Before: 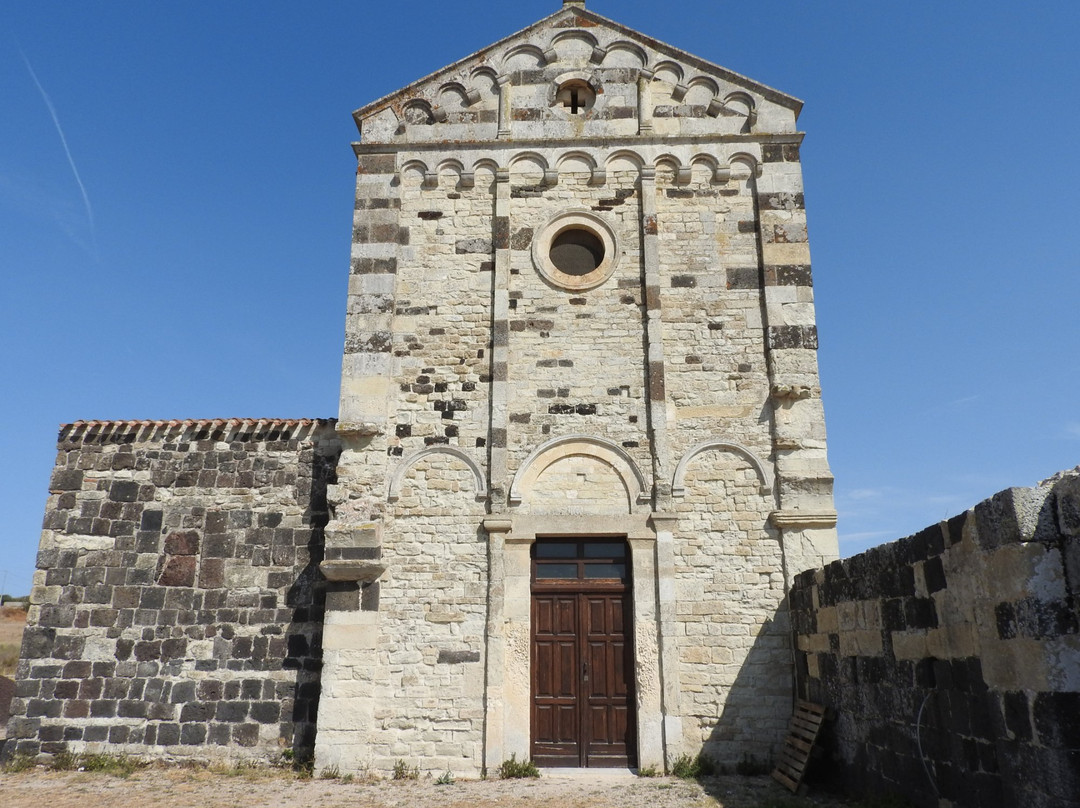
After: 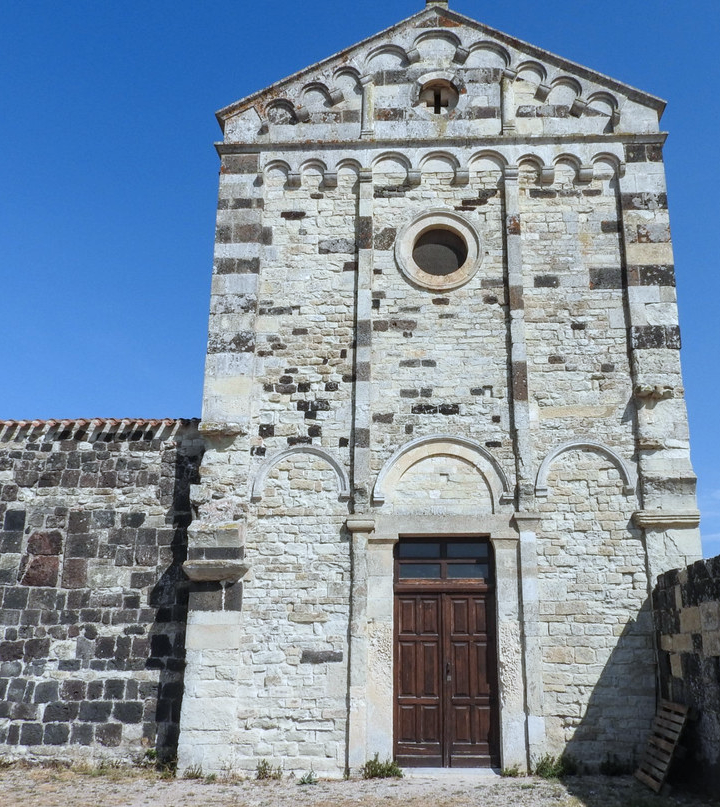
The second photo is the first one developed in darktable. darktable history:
color calibration: x 0.37, y 0.382, temperature 4313.7 K
crop and rotate: left 12.746%, right 20.506%
local contrast: on, module defaults
